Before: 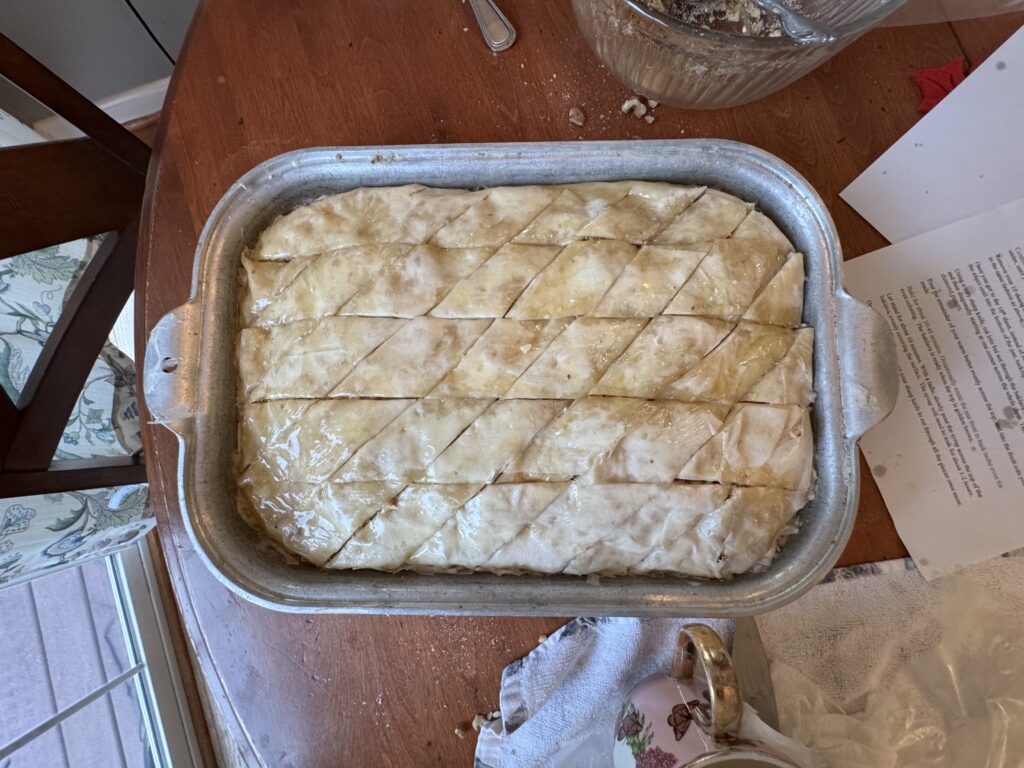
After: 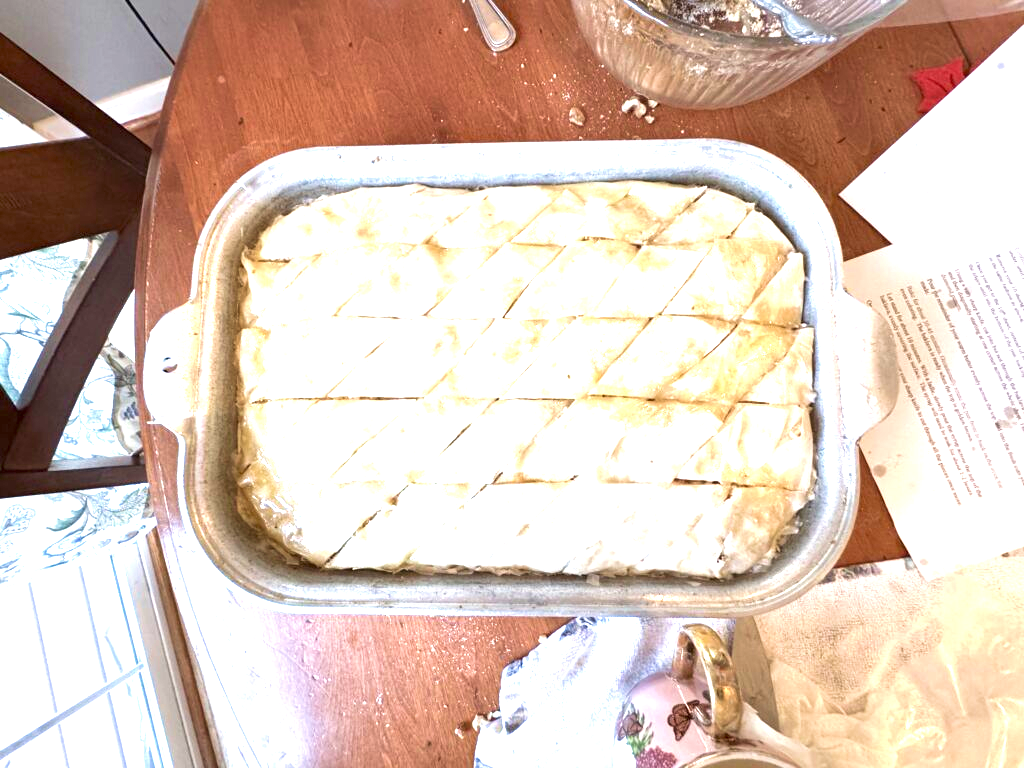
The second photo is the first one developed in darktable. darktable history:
exposure: exposure 1.996 EV, compensate exposure bias true, compensate highlight preservation false
velvia: on, module defaults
